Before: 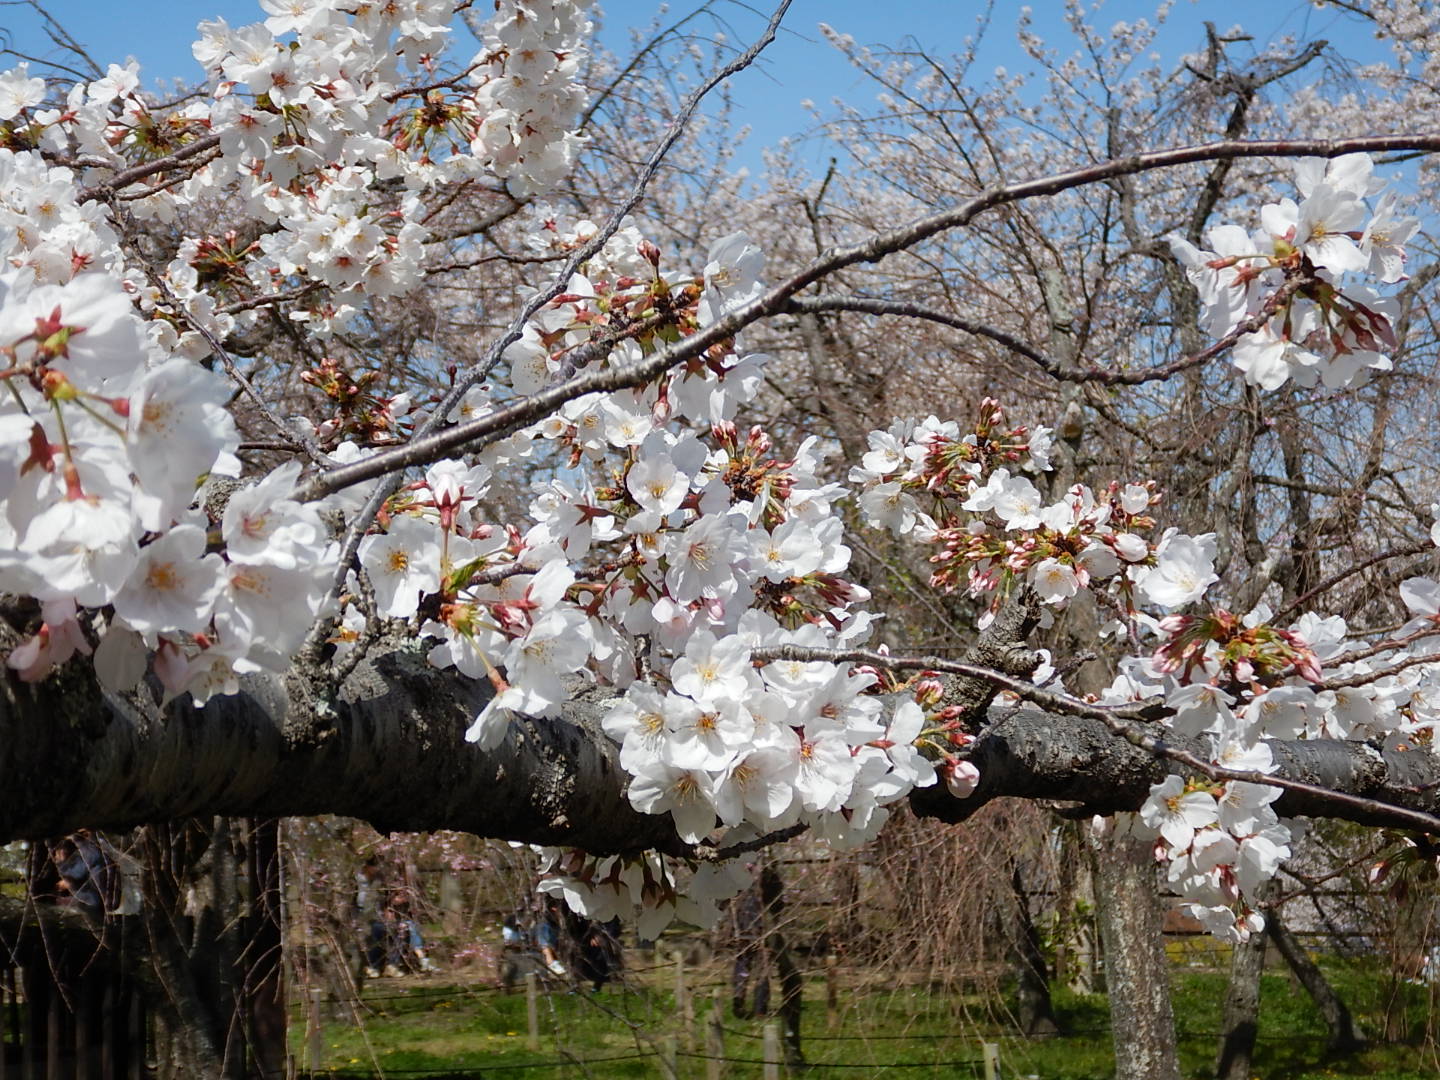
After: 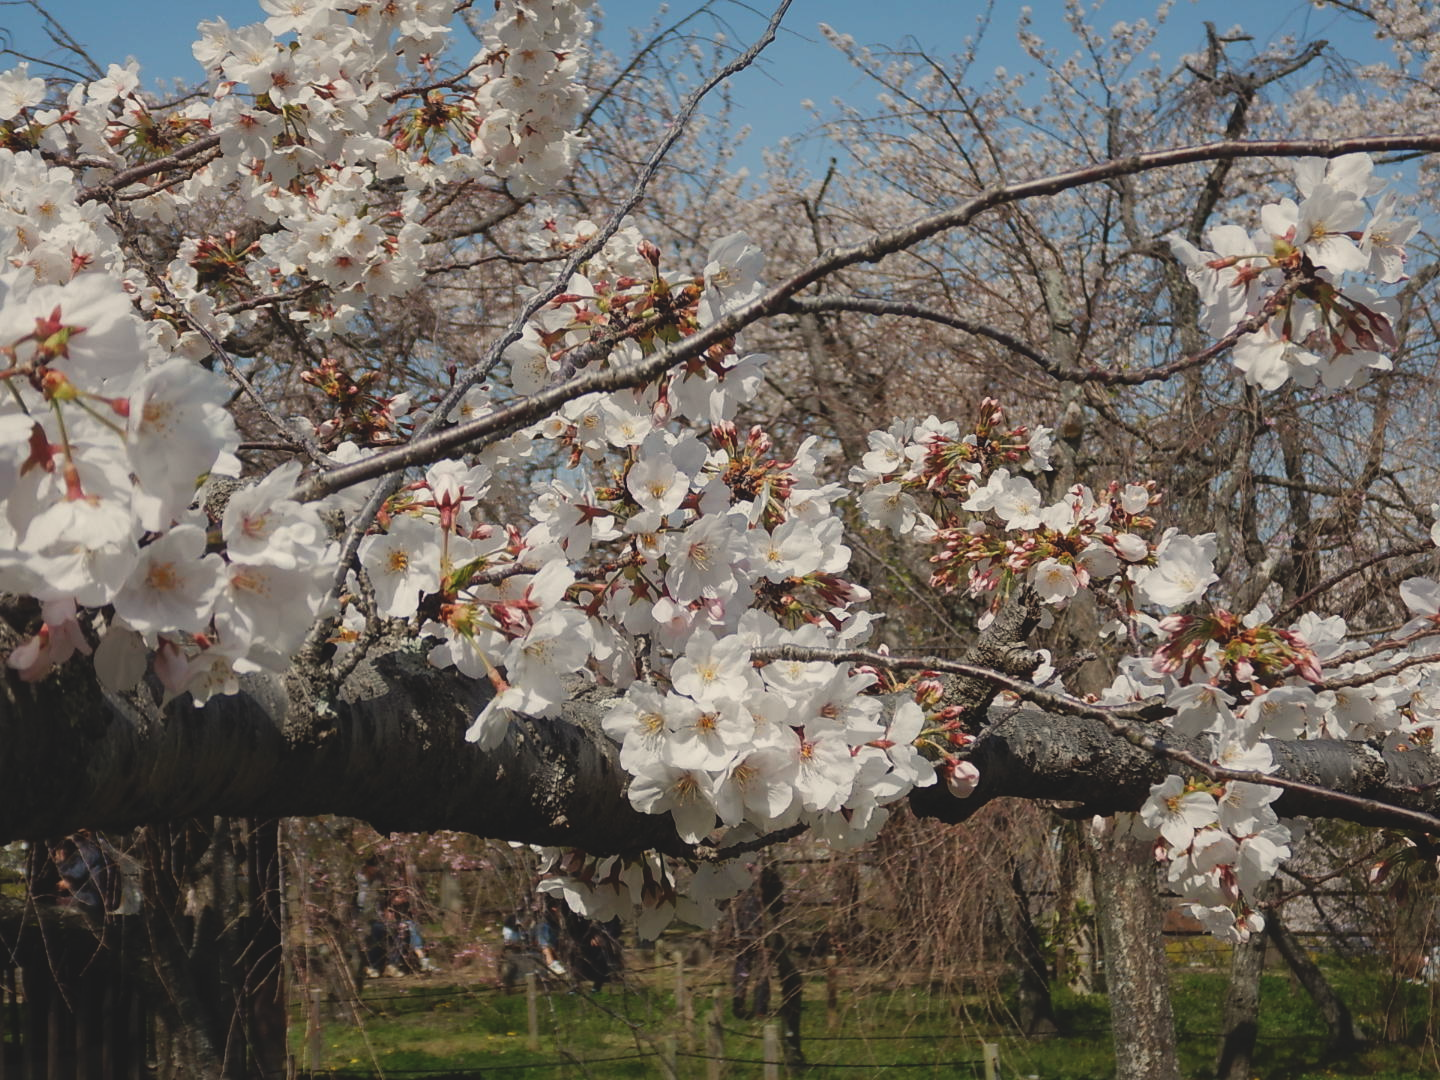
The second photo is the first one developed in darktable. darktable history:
exposure: black level correction -0.015, exposure -0.5 EV, compensate highlight preservation false
tone curve: curves: ch0 [(0, 0) (0.003, 0.003) (0.011, 0.011) (0.025, 0.025) (0.044, 0.045) (0.069, 0.07) (0.1, 0.1) (0.136, 0.137) (0.177, 0.179) (0.224, 0.226) (0.277, 0.279) (0.335, 0.338) (0.399, 0.402) (0.468, 0.472) (0.543, 0.547) (0.623, 0.628) (0.709, 0.715) (0.801, 0.807) (0.898, 0.902) (1, 1)], preserve colors none
white balance: red 1.045, blue 0.932
